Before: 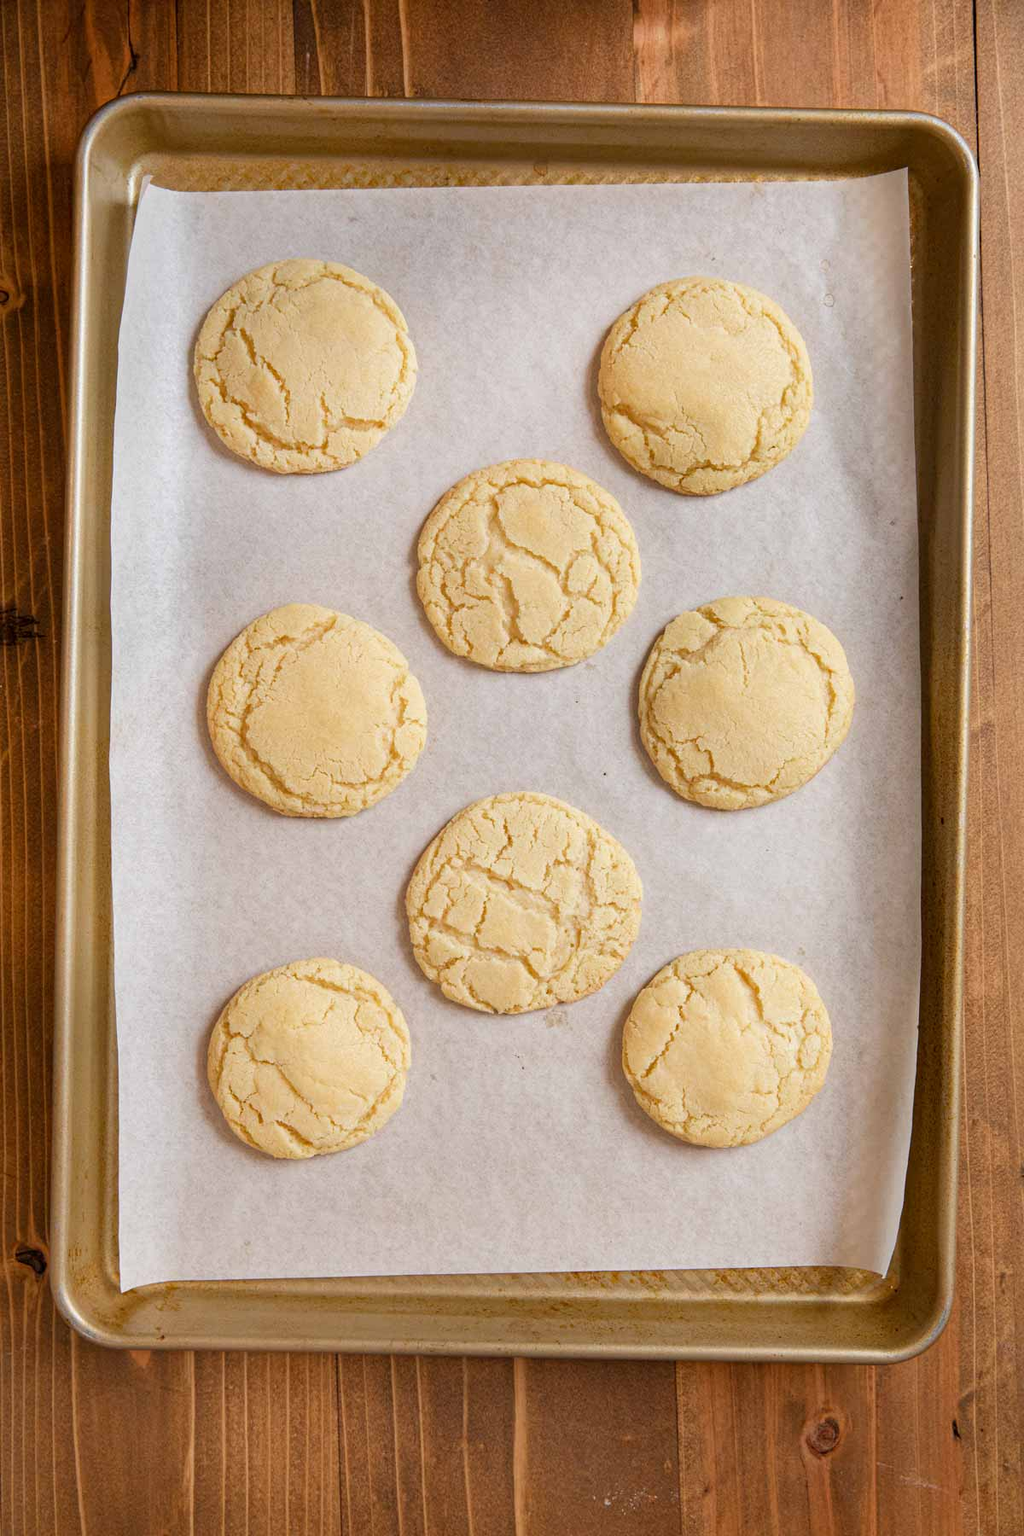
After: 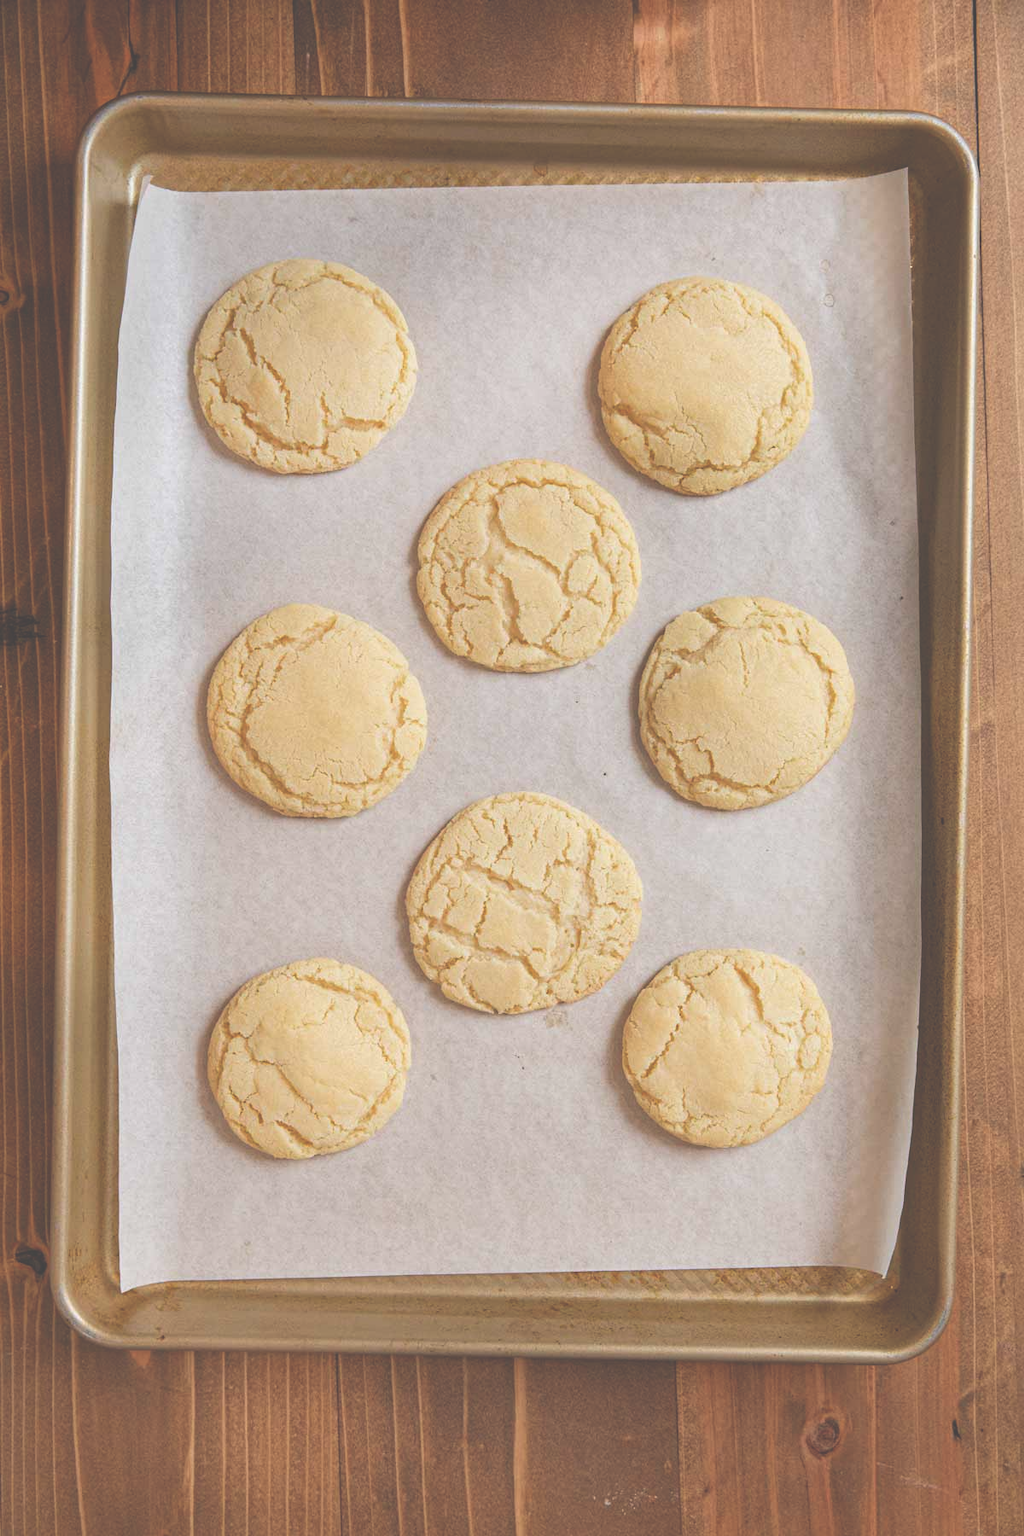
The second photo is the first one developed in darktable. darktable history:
exposure: black level correction -0.061, exposure -0.049 EV, compensate highlight preservation false
